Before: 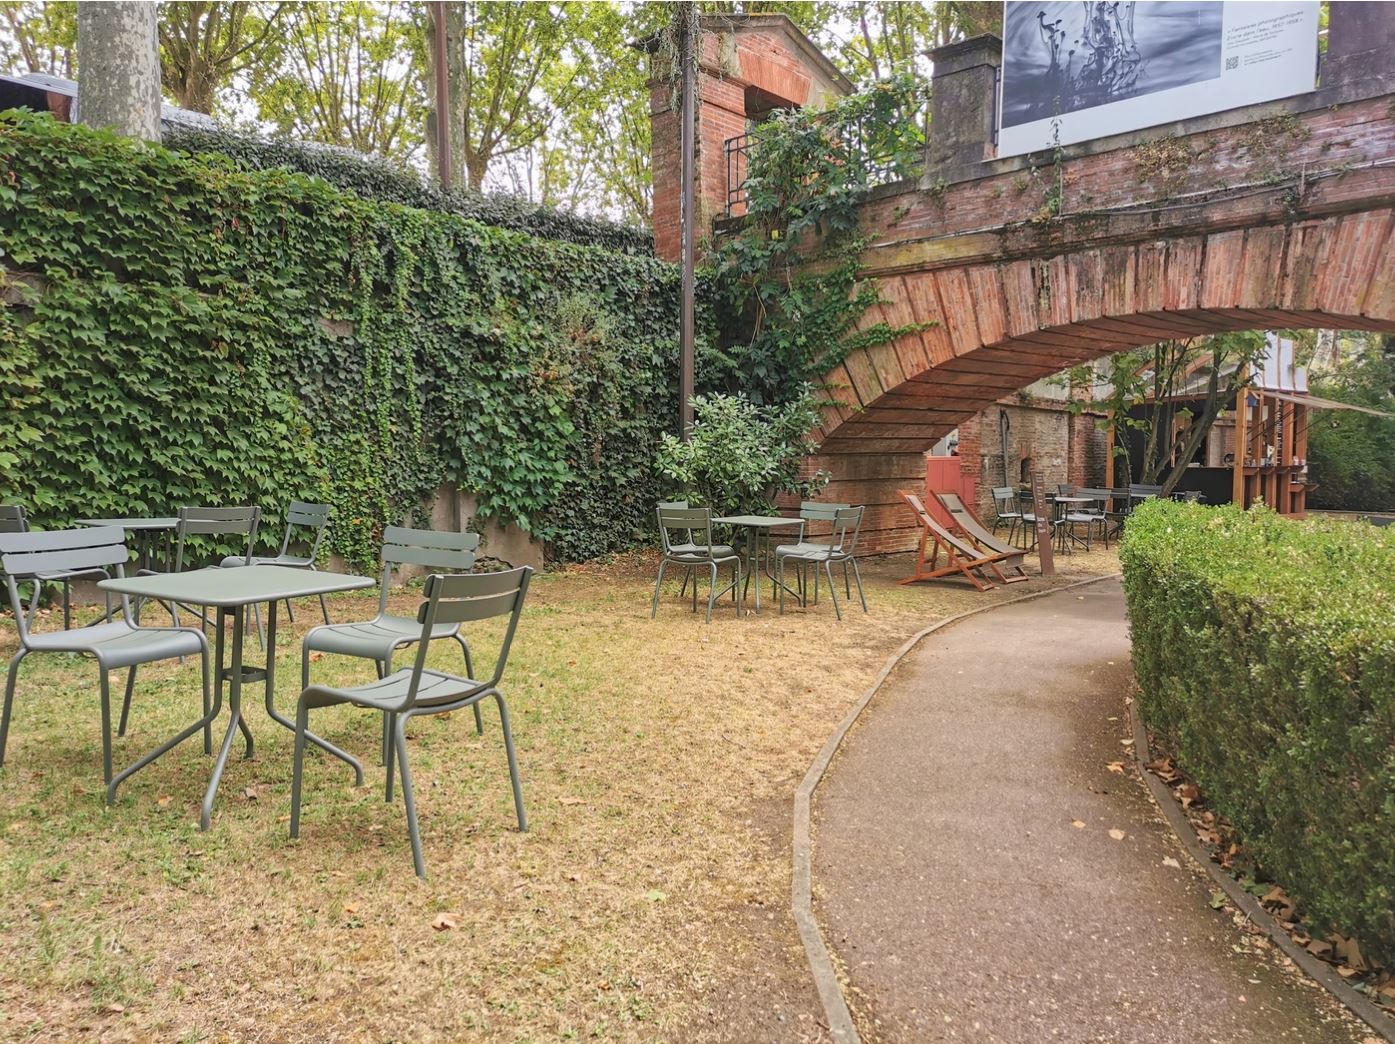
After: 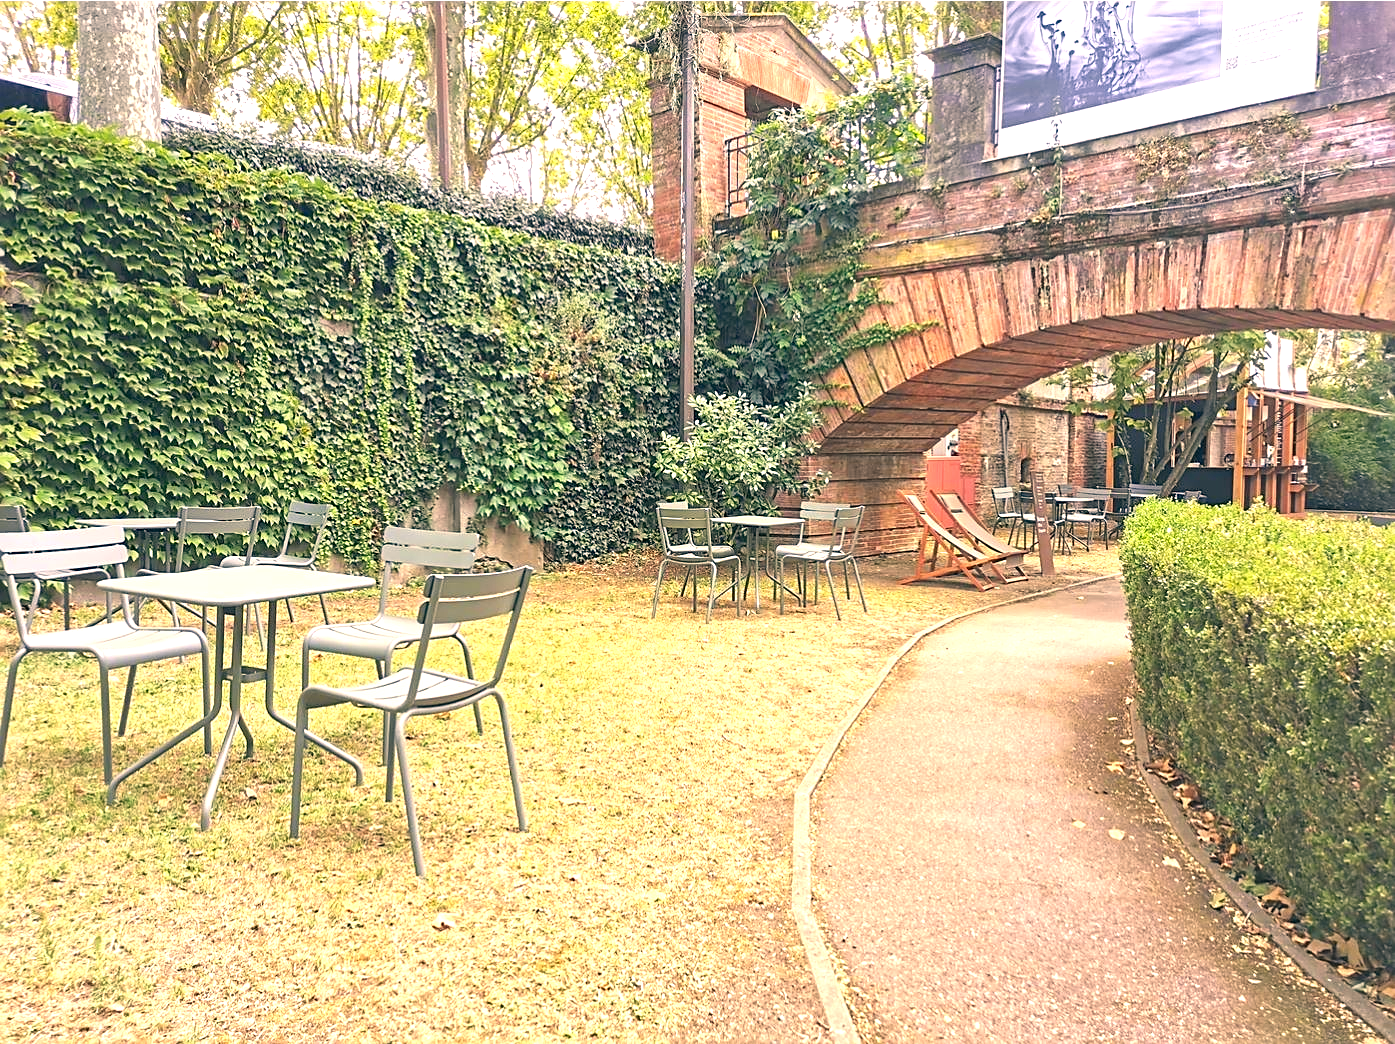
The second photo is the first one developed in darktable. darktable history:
exposure: black level correction 0, exposure 1.2 EV, compensate exposure bias true, compensate highlight preservation false
color correction: highlights a* 10.32, highlights b* 14.66, shadows a* -9.59, shadows b* -15.02
sharpen: on, module defaults
white balance: red 0.983, blue 1.036
